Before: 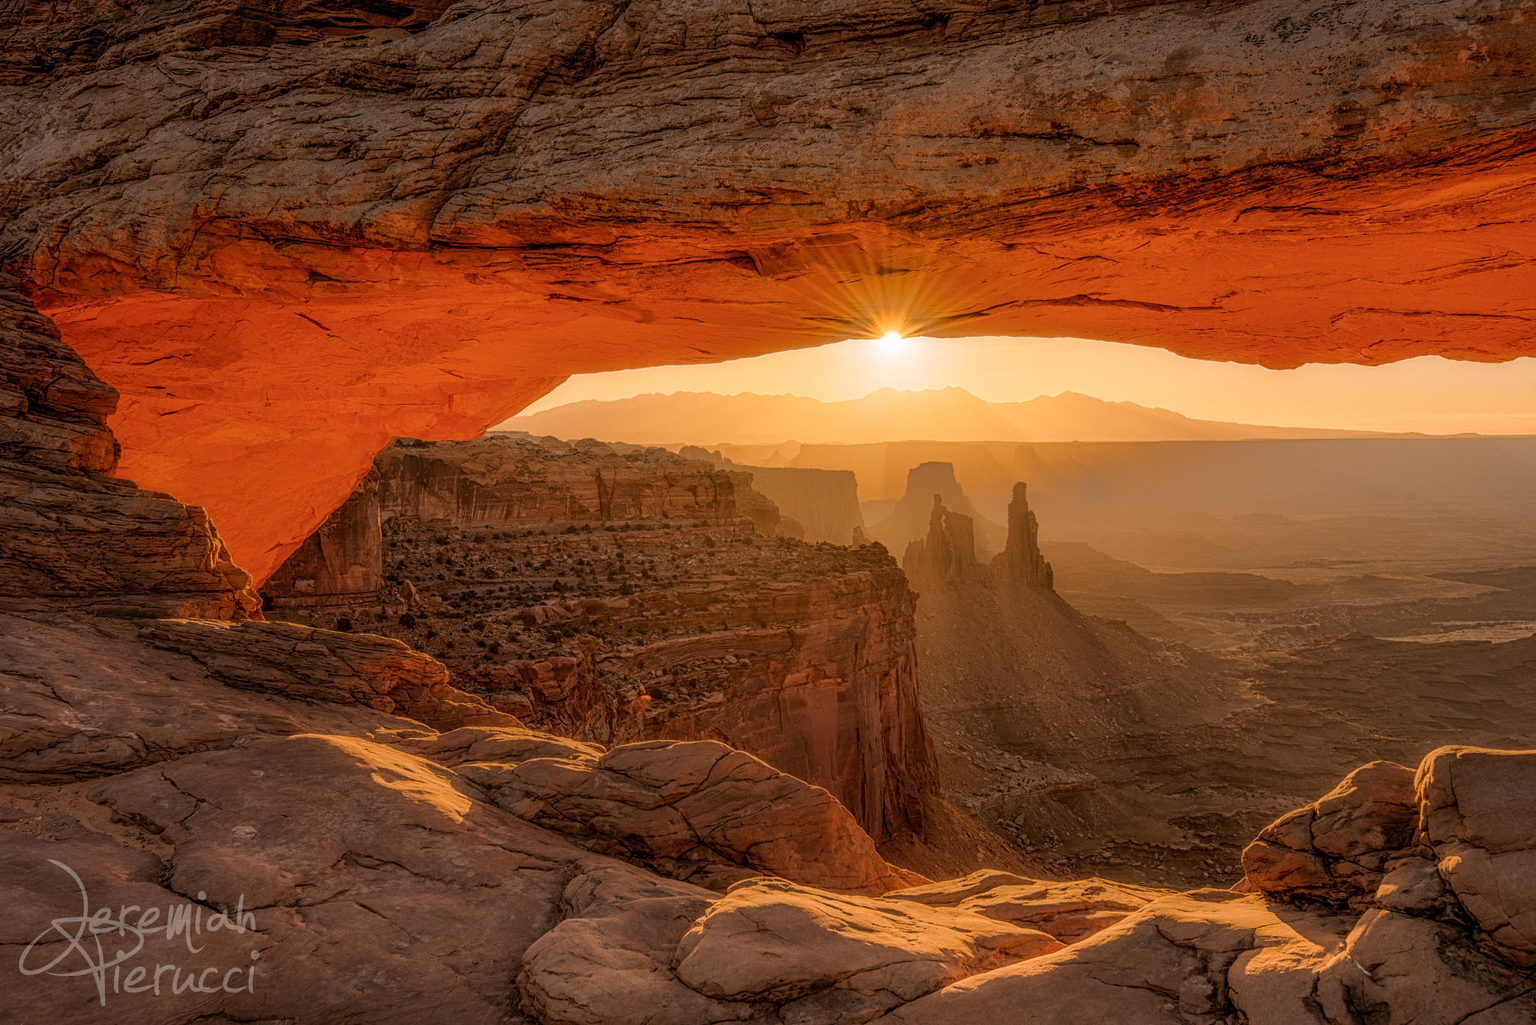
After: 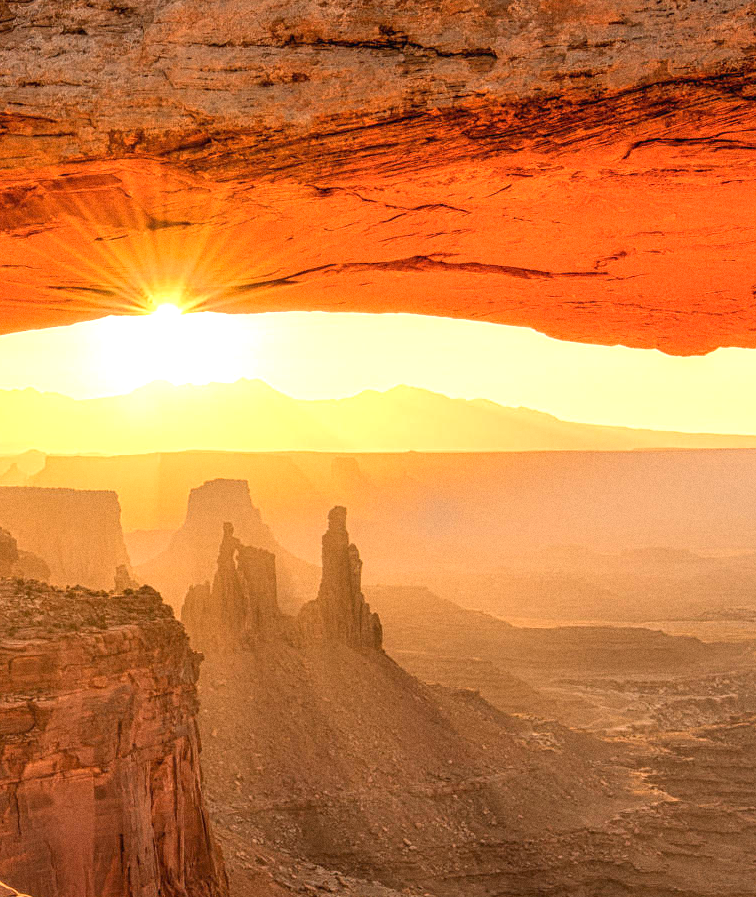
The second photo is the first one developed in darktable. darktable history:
crop and rotate: left 49.936%, top 10.094%, right 13.136%, bottom 24.256%
grain: coarseness 0.09 ISO
tone equalizer: -7 EV 0.18 EV, -6 EV 0.12 EV, -5 EV 0.08 EV, -4 EV 0.04 EV, -2 EV -0.02 EV, -1 EV -0.04 EV, +0 EV -0.06 EV, luminance estimator HSV value / RGB max
exposure: black level correction 0, exposure 1.2 EV, compensate exposure bias true, compensate highlight preservation false
